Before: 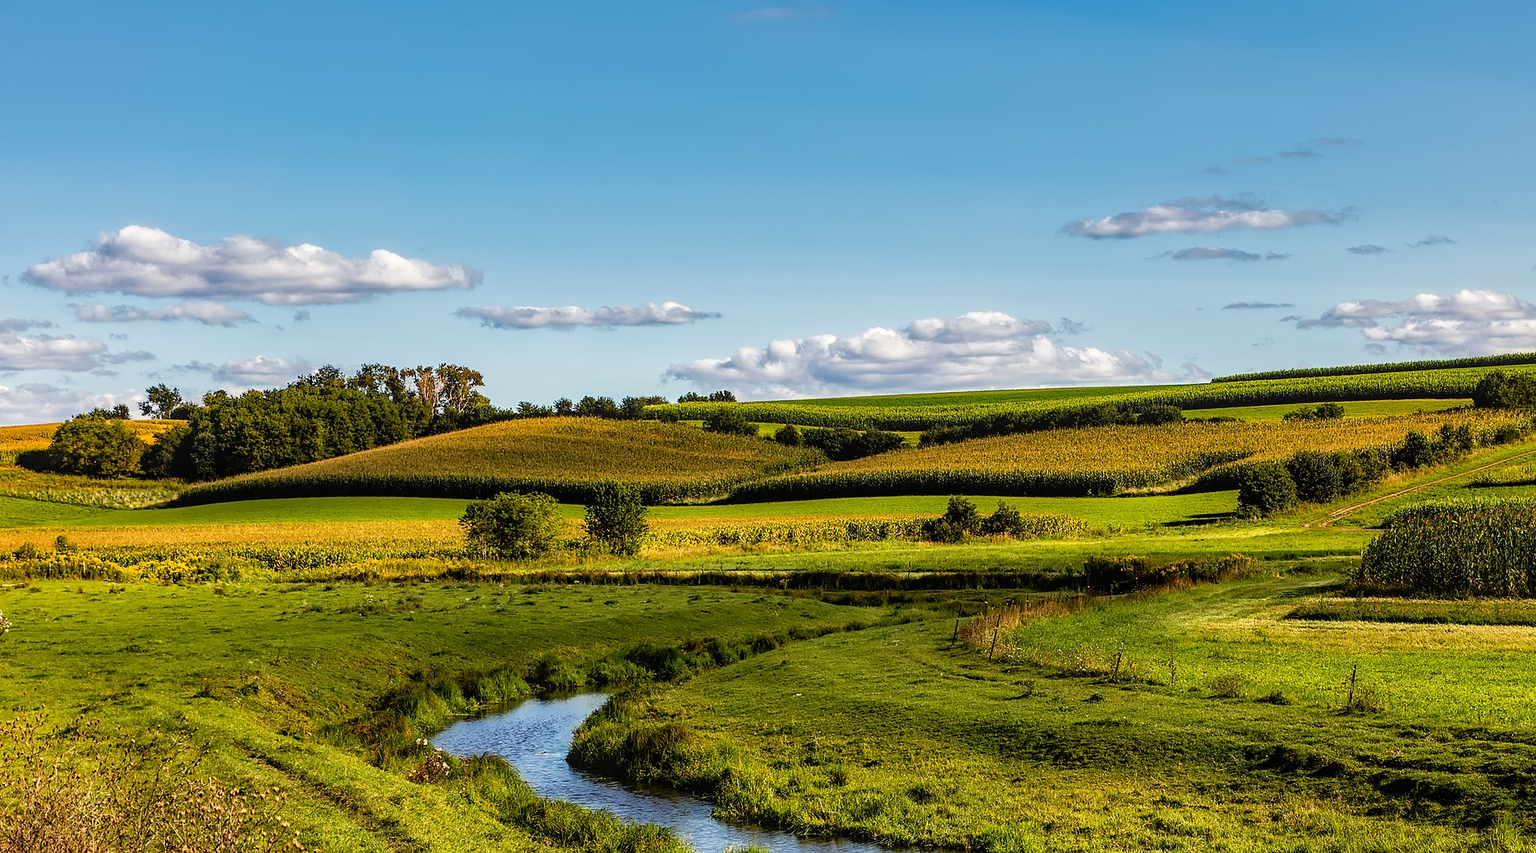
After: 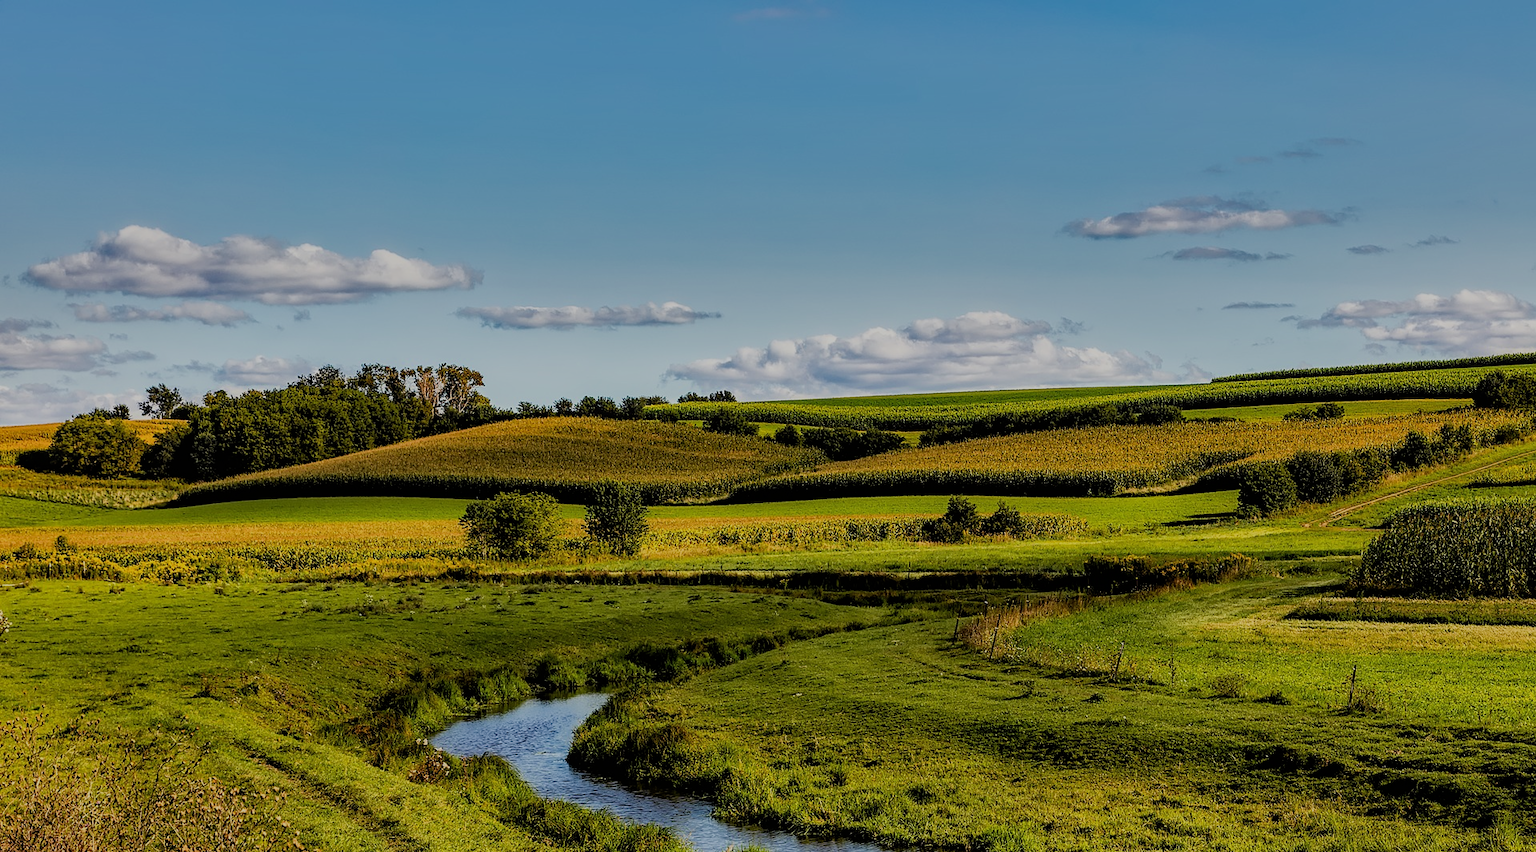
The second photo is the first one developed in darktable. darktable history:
tone equalizer: -8 EV 0.23 EV, -7 EV 0.409 EV, -6 EV 0.415 EV, -5 EV 0.242 EV, -3 EV -0.246 EV, -2 EV -0.409 EV, -1 EV -0.442 EV, +0 EV -0.277 EV, smoothing diameter 24.86%, edges refinement/feathering 14.66, preserve details guided filter
shadows and highlights: shadows 17.59, highlights -85.09, soften with gaussian
filmic rgb: black relative exposure -7.21 EV, white relative exposure 5.35 EV, hardness 3.02
